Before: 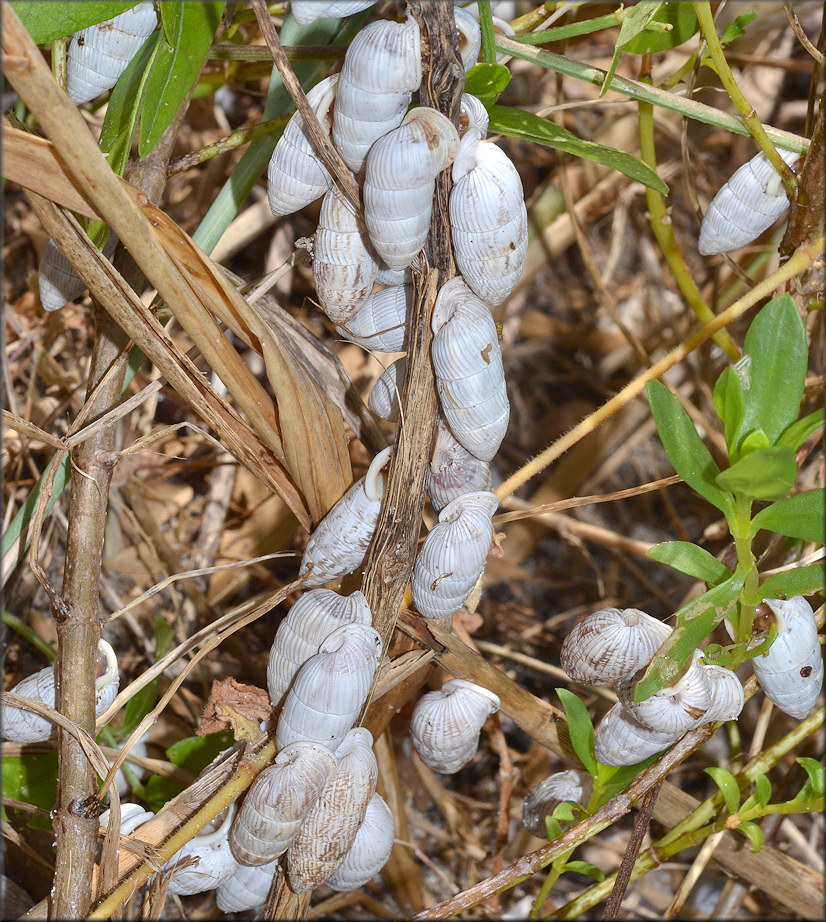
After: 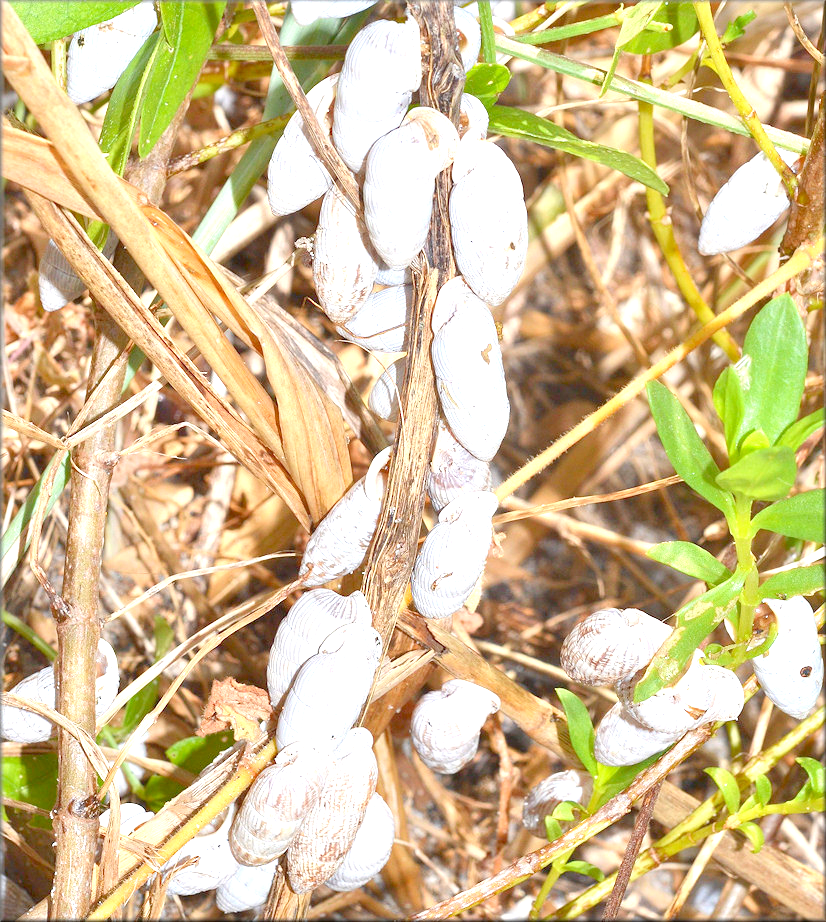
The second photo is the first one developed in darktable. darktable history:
exposure: black level correction 0, exposure 1.2 EV, compensate highlight preservation false
levels: levels [0, 0.43, 0.984]
